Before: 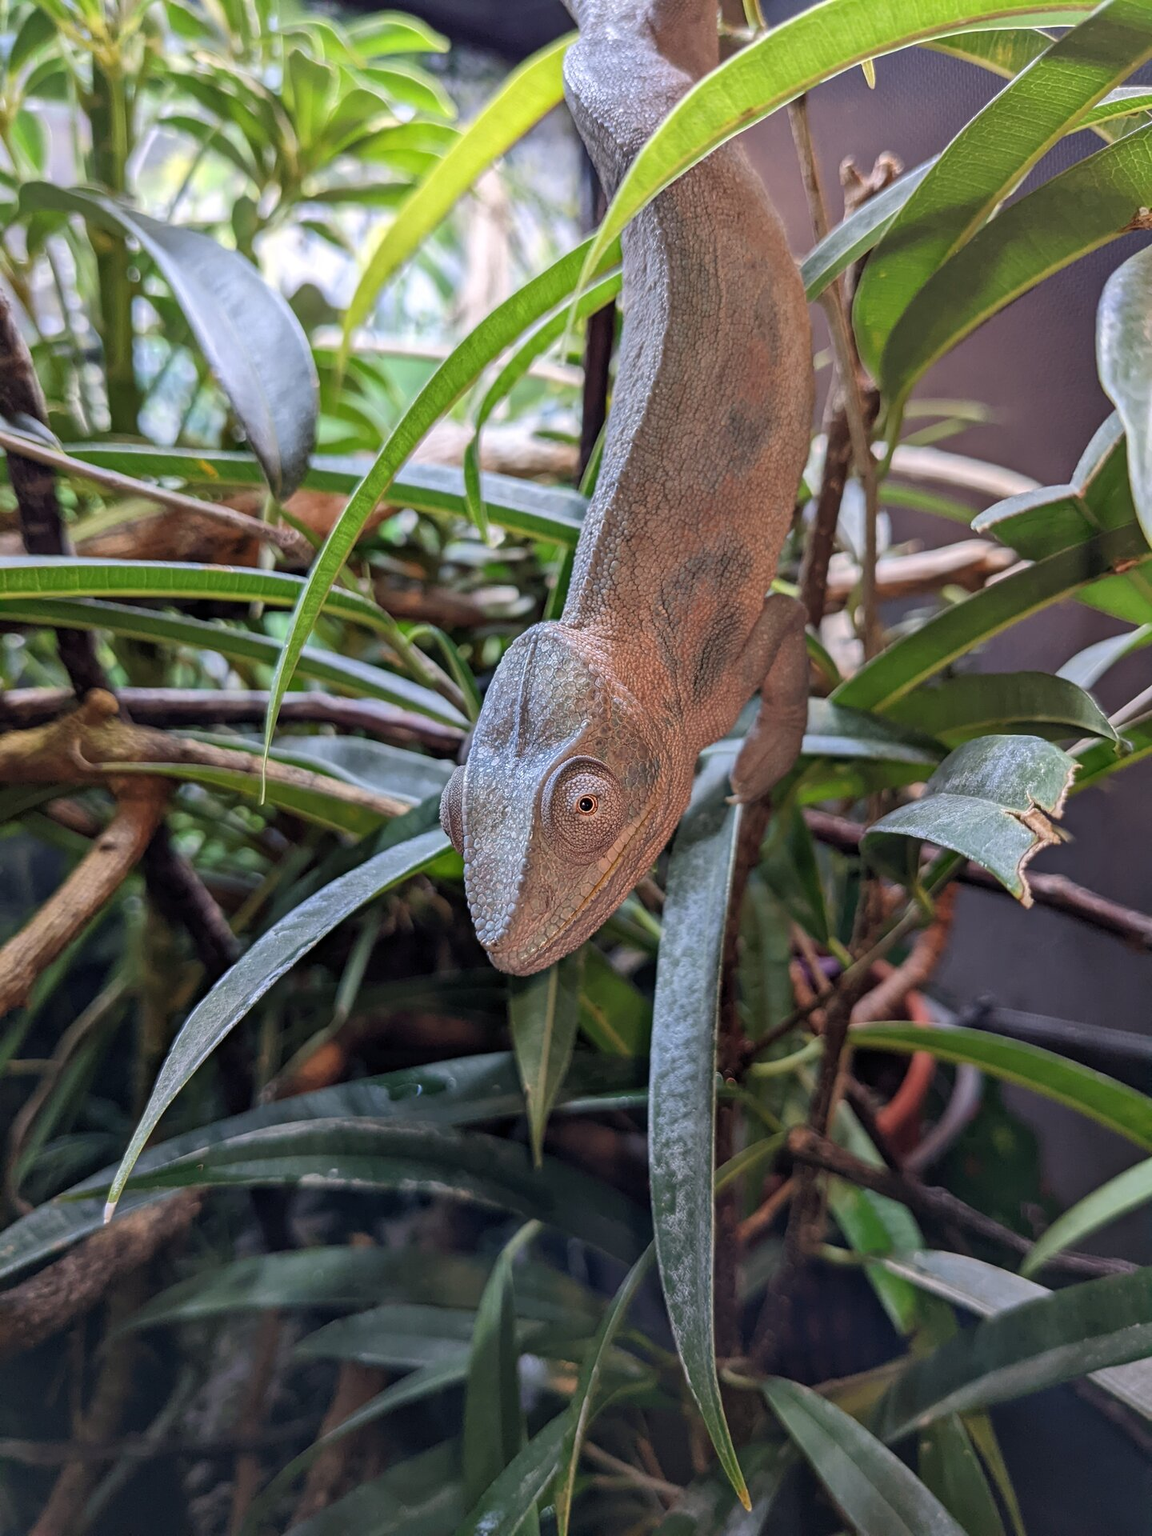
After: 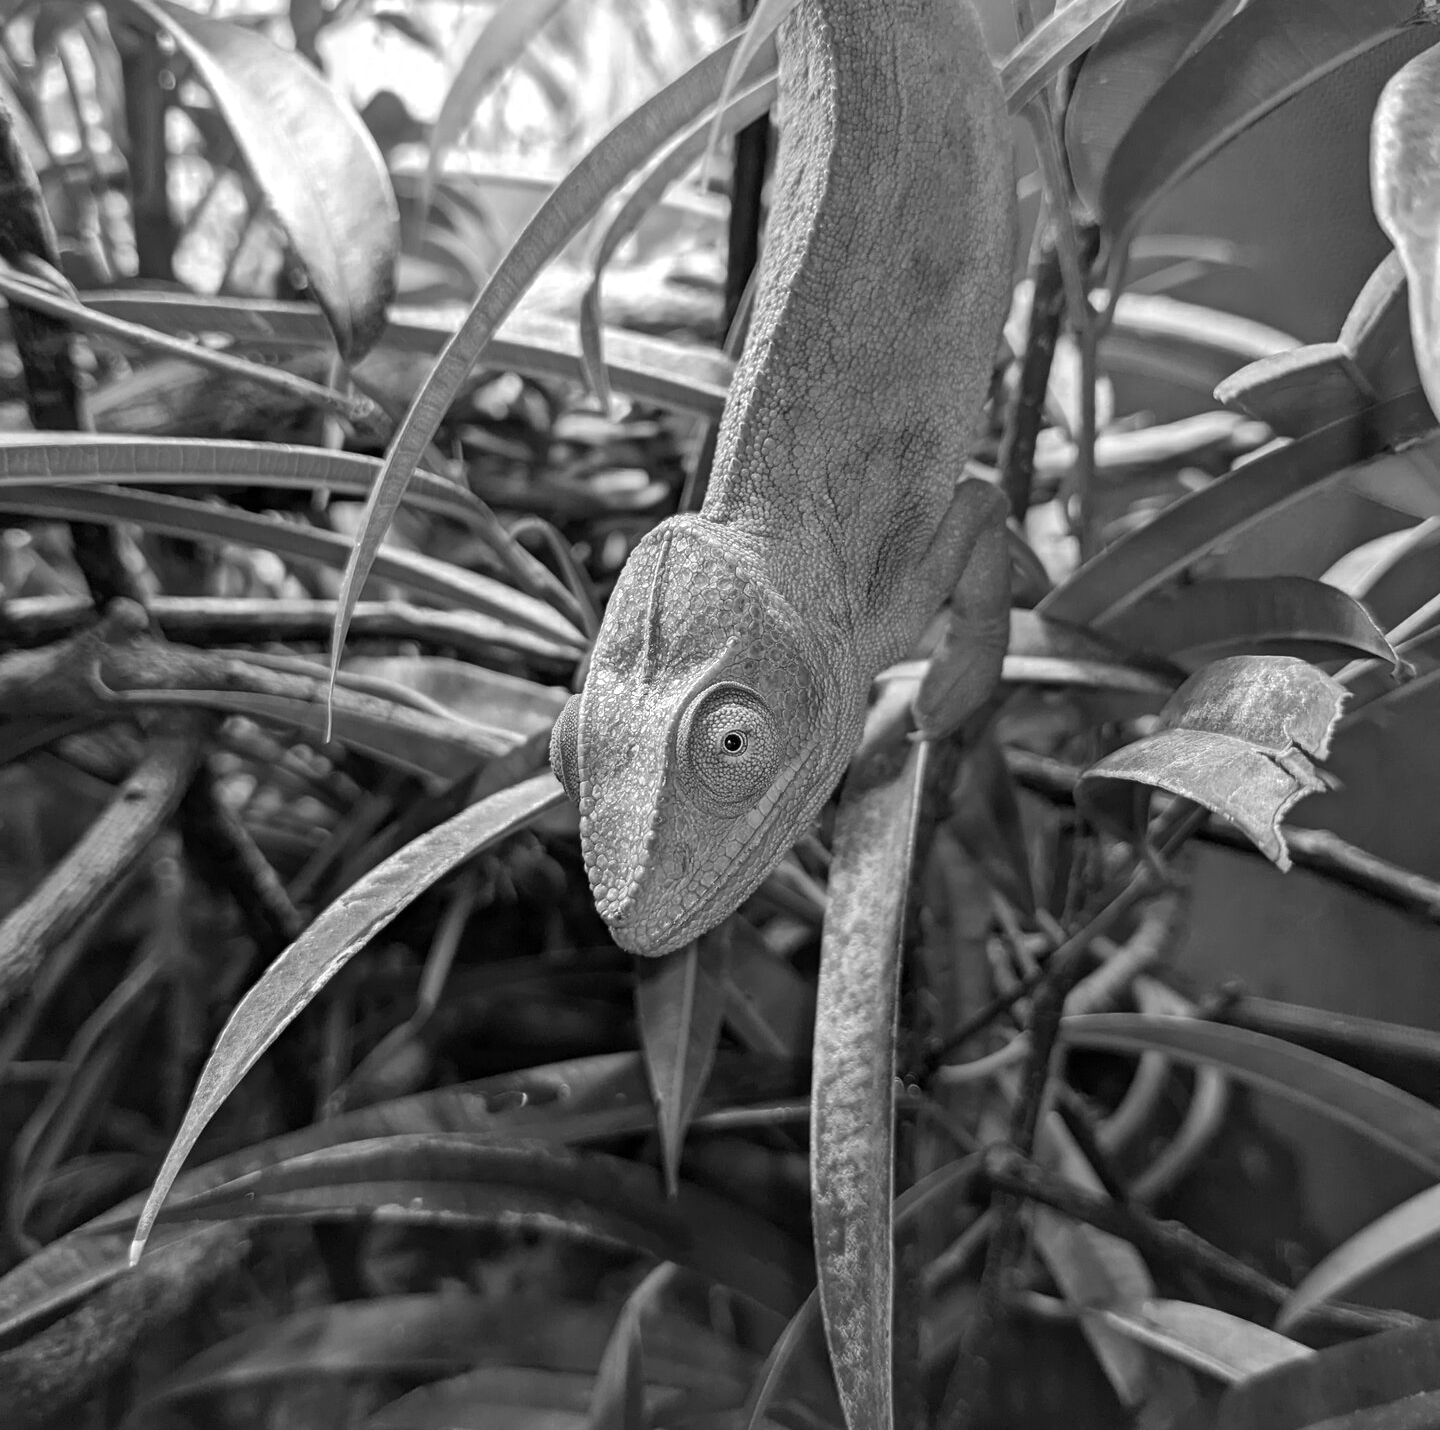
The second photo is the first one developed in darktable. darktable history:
crop: top 13.734%, bottom 11.466%
color zones: curves: ch0 [(0, 0.613) (0.01, 0.613) (0.245, 0.448) (0.498, 0.529) (0.642, 0.665) (0.879, 0.777) (0.99, 0.613)]; ch1 [(0, 0) (0.143, 0) (0.286, 0) (0.429, 0) (0.571, 0) (0.714, 0) (0.857, 0)]
